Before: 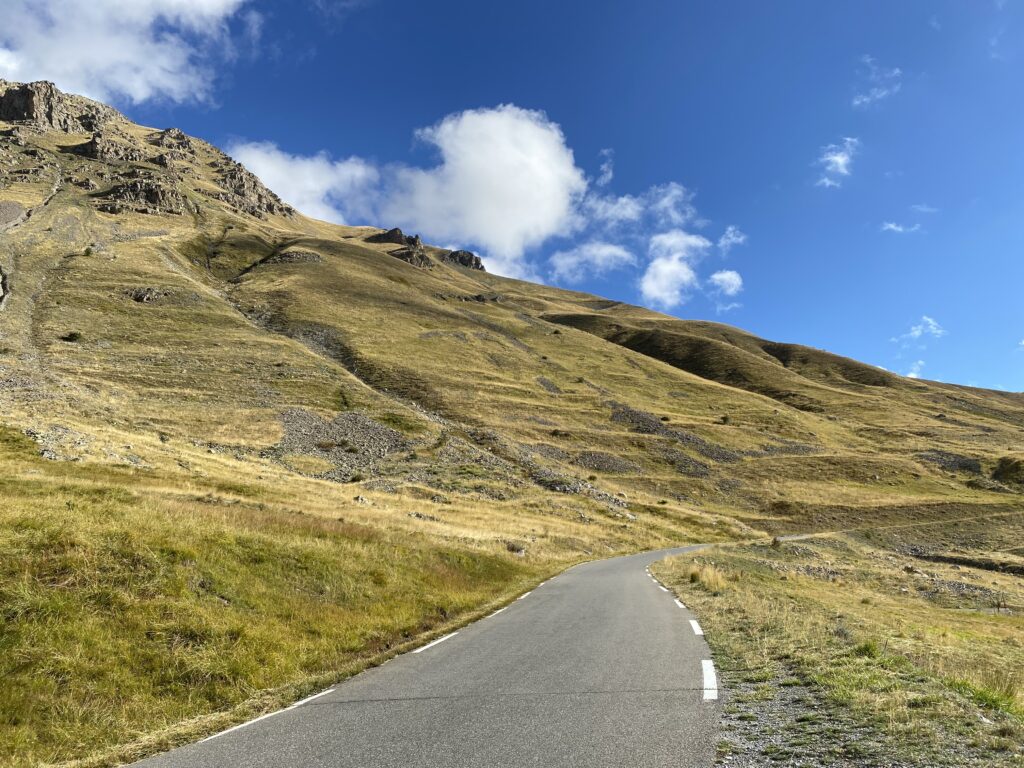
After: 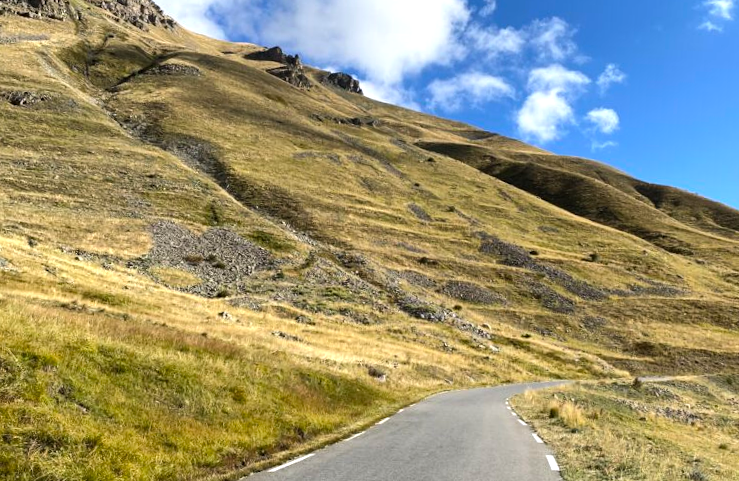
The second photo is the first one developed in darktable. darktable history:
crop and rotate: angle -3.37°, left 9.79%, top 20.73%, right 12.42%, bottom 11.82%
tone equalizer: -8 EV -0.417 EV, -7 EV -0.389 EV, -6 EV -0.333 EV, -5 EV -0.222 EV, -3 EV 0.222 EV, -2 EV 0.333 EV, -1 EV 0.389 EV, +0 EV 0.417 EV, edges refinement/feathering 500, mask exposure compensation -1.57 EV, preserve details no
white balance: red 1.004, blue 1.024
